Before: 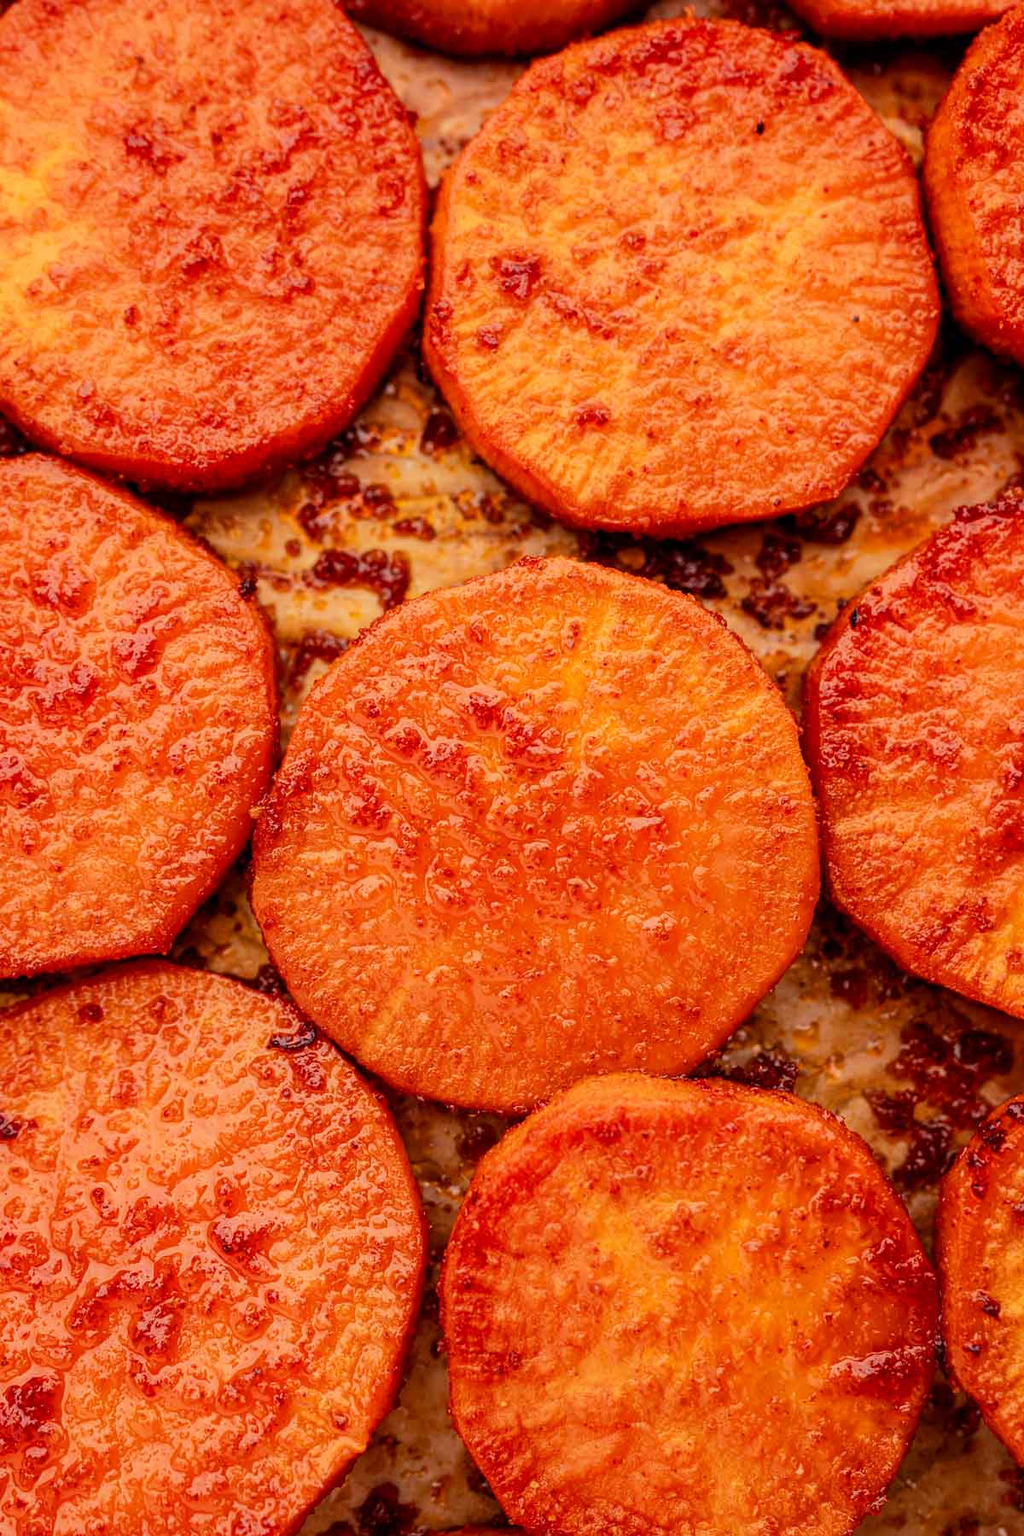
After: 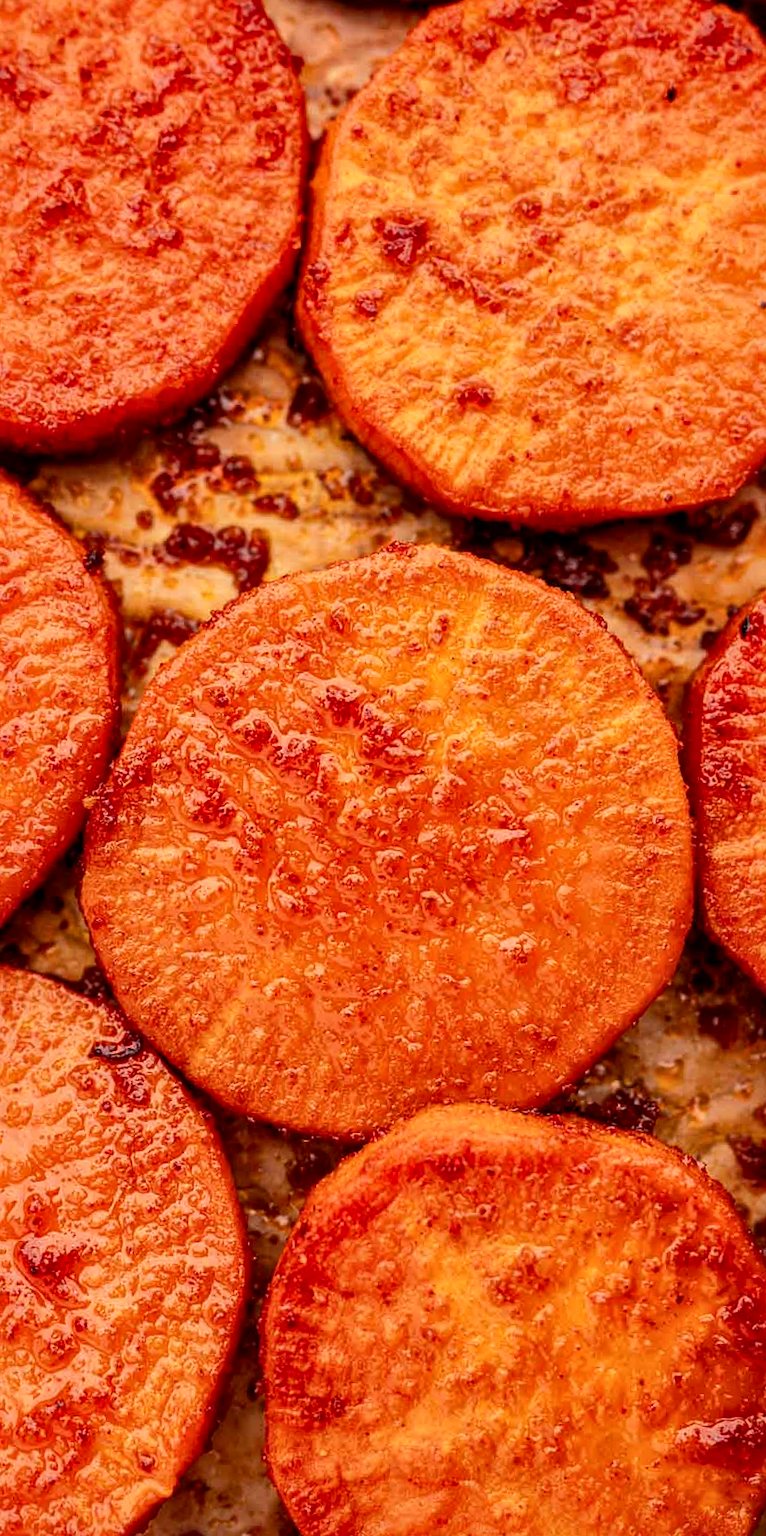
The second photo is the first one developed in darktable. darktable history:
crop and rotate: angle -3°, left 14.172%, top 0.024%, right 11.062%, bottom 0.036%
local contrast: mode bilateral grid, contrast 20, coarseness 51, detail 149%, midtone range 0.2
